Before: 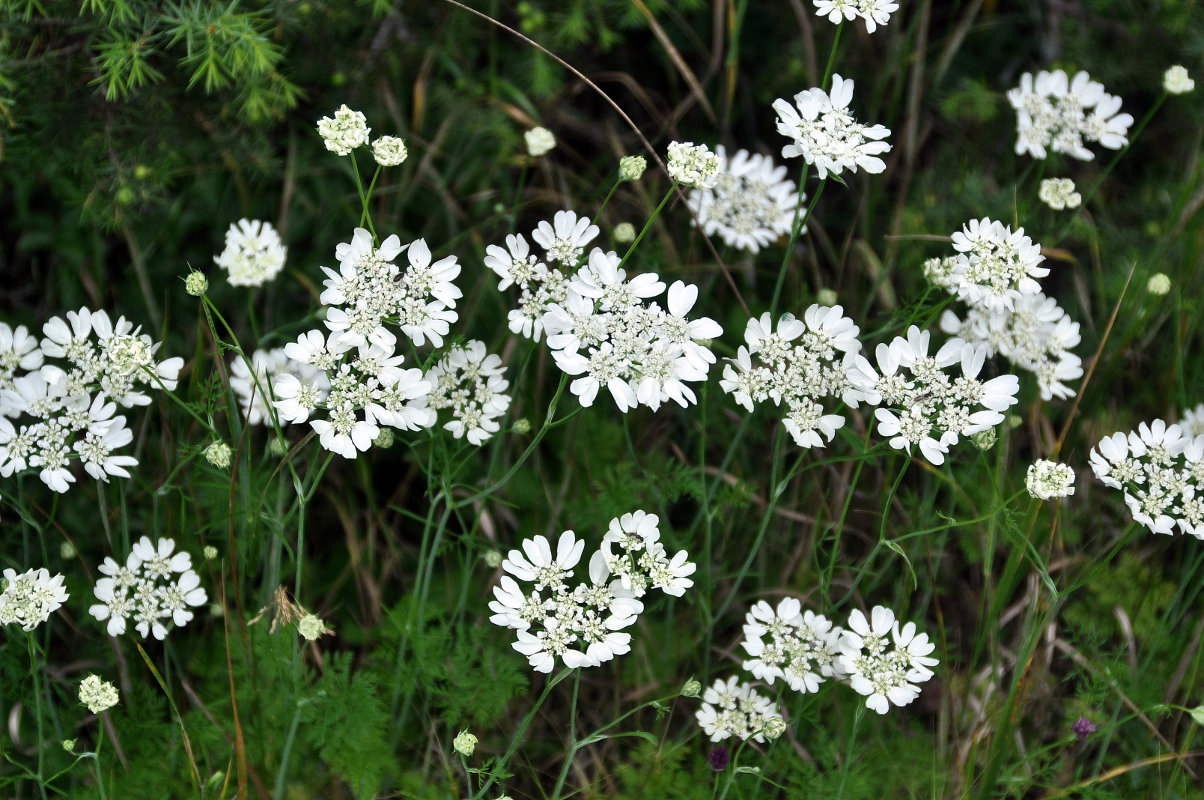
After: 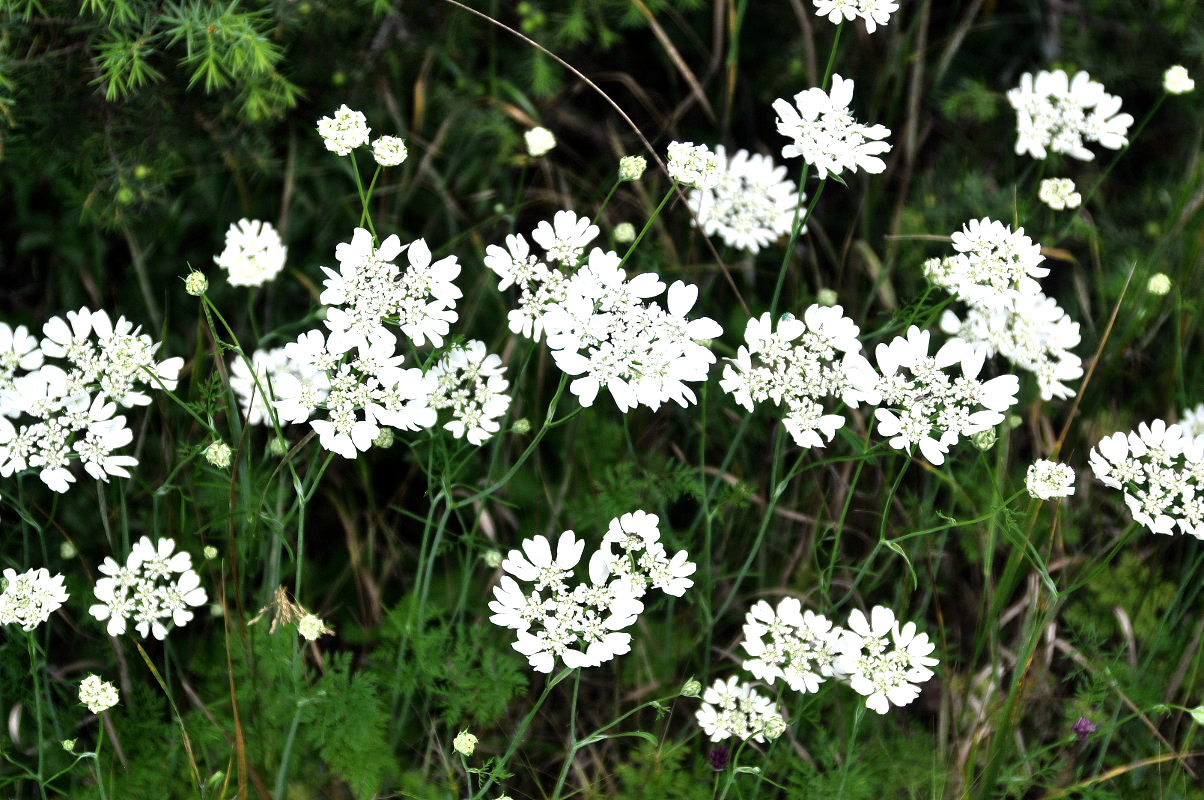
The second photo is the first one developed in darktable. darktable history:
tone equalizer: -8 EV -0.734 EV, -7 EV -0.711 EV, -6 EV -0.608 EV, -5 EV -0.393 EV, -3 EV 0.389 EV, -2 EV 0.6 EV, -1 EV 0.689 EV, +0 EV 0.78 EV
